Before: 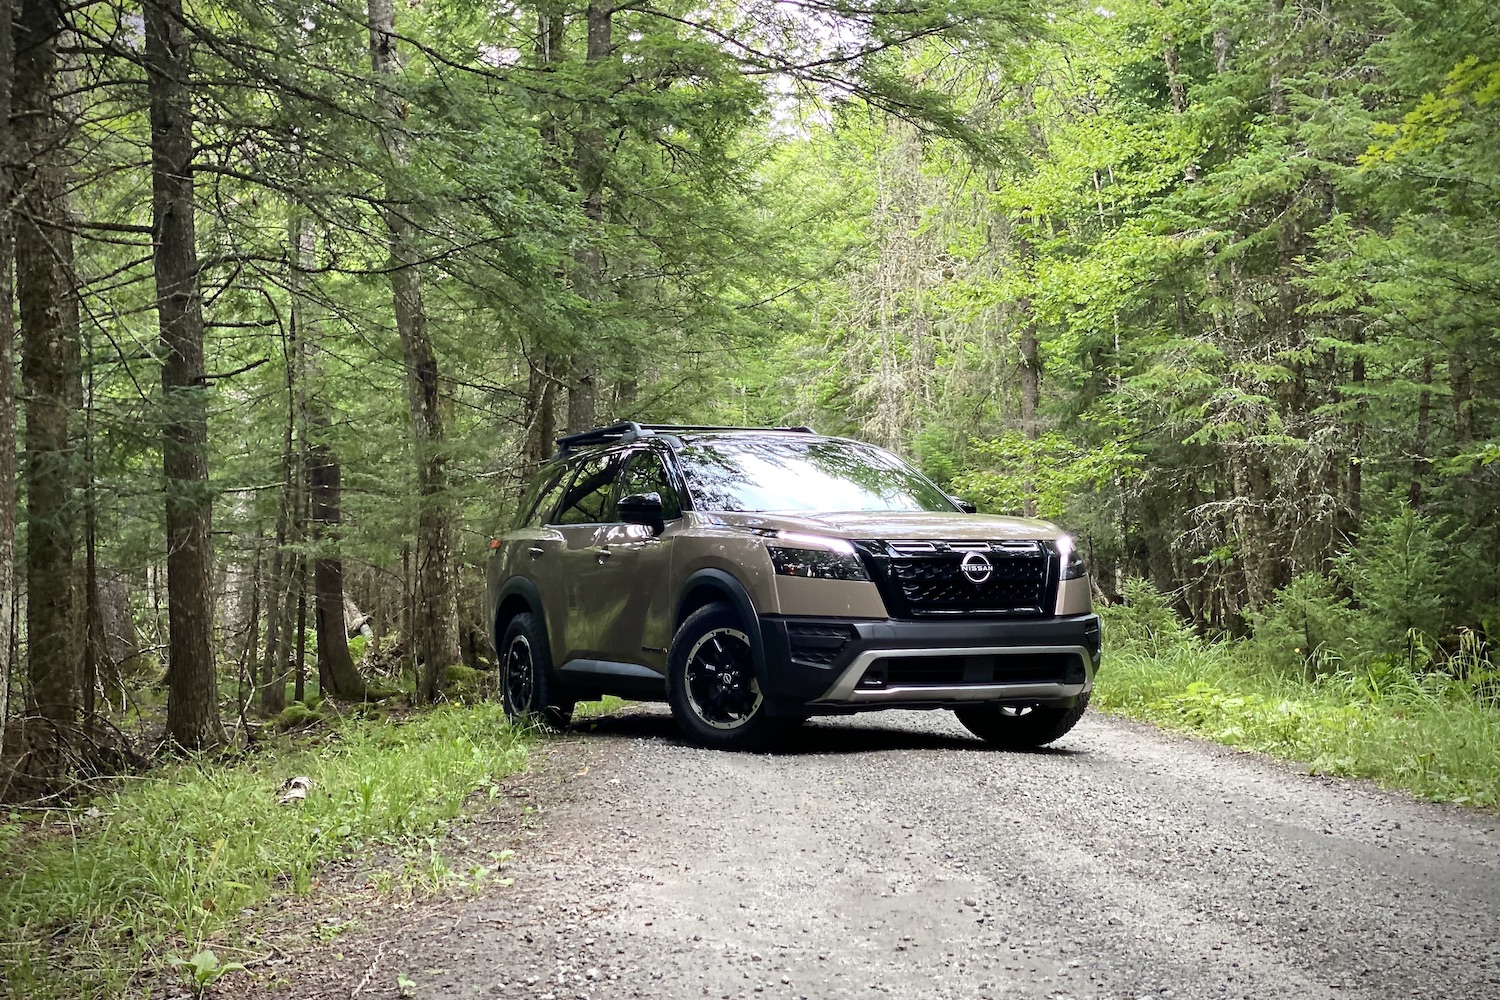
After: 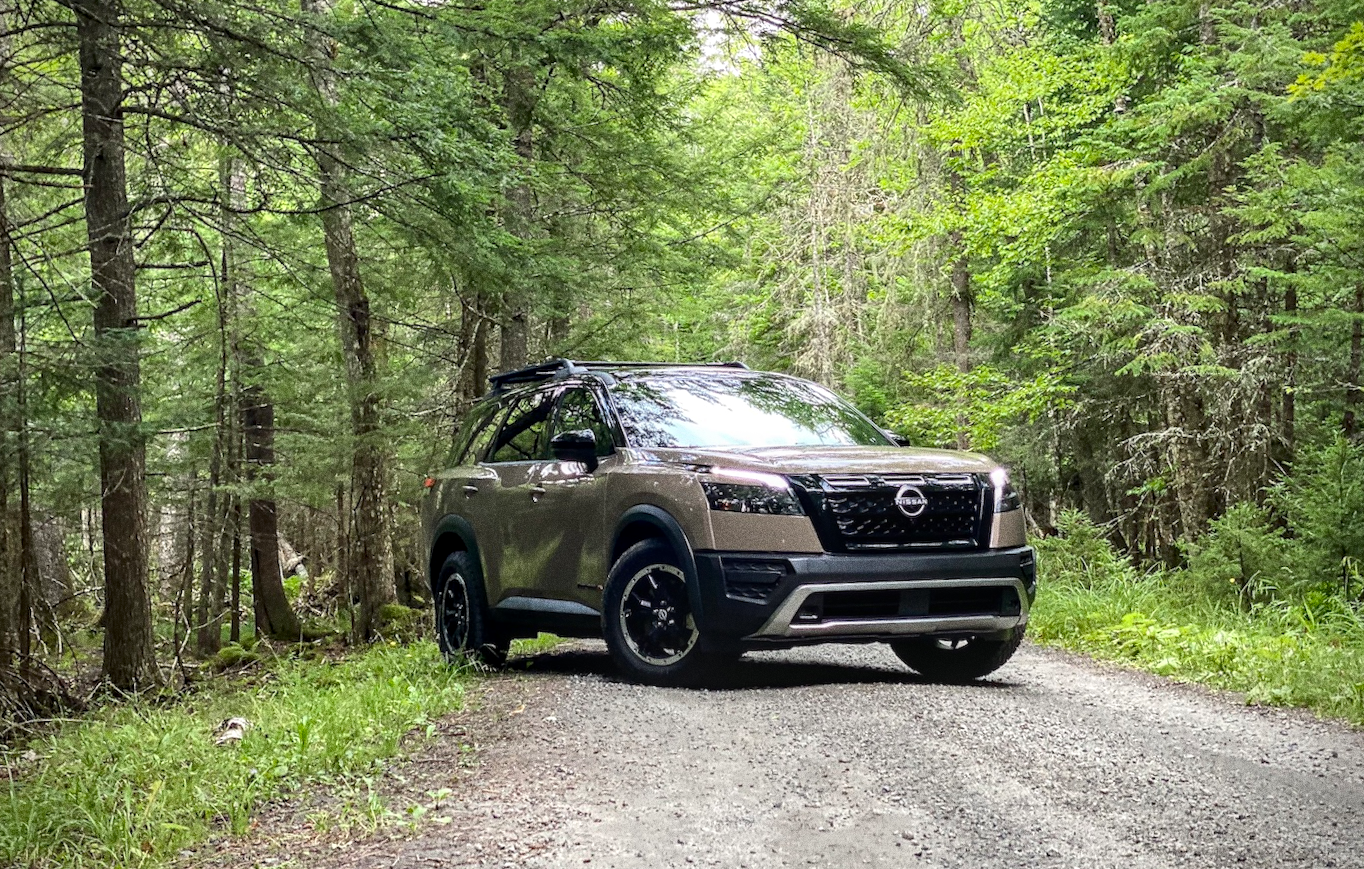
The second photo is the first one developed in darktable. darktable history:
crop and rotate: angle -2.38°
grain: coarseness 0.09 ISO, strength 40%
rotate and perspective: rotation -3°, crop left 0.031, crop right 0.968, crop top 0.07, crop bottom 0.93
local contrast: on, module defaults
